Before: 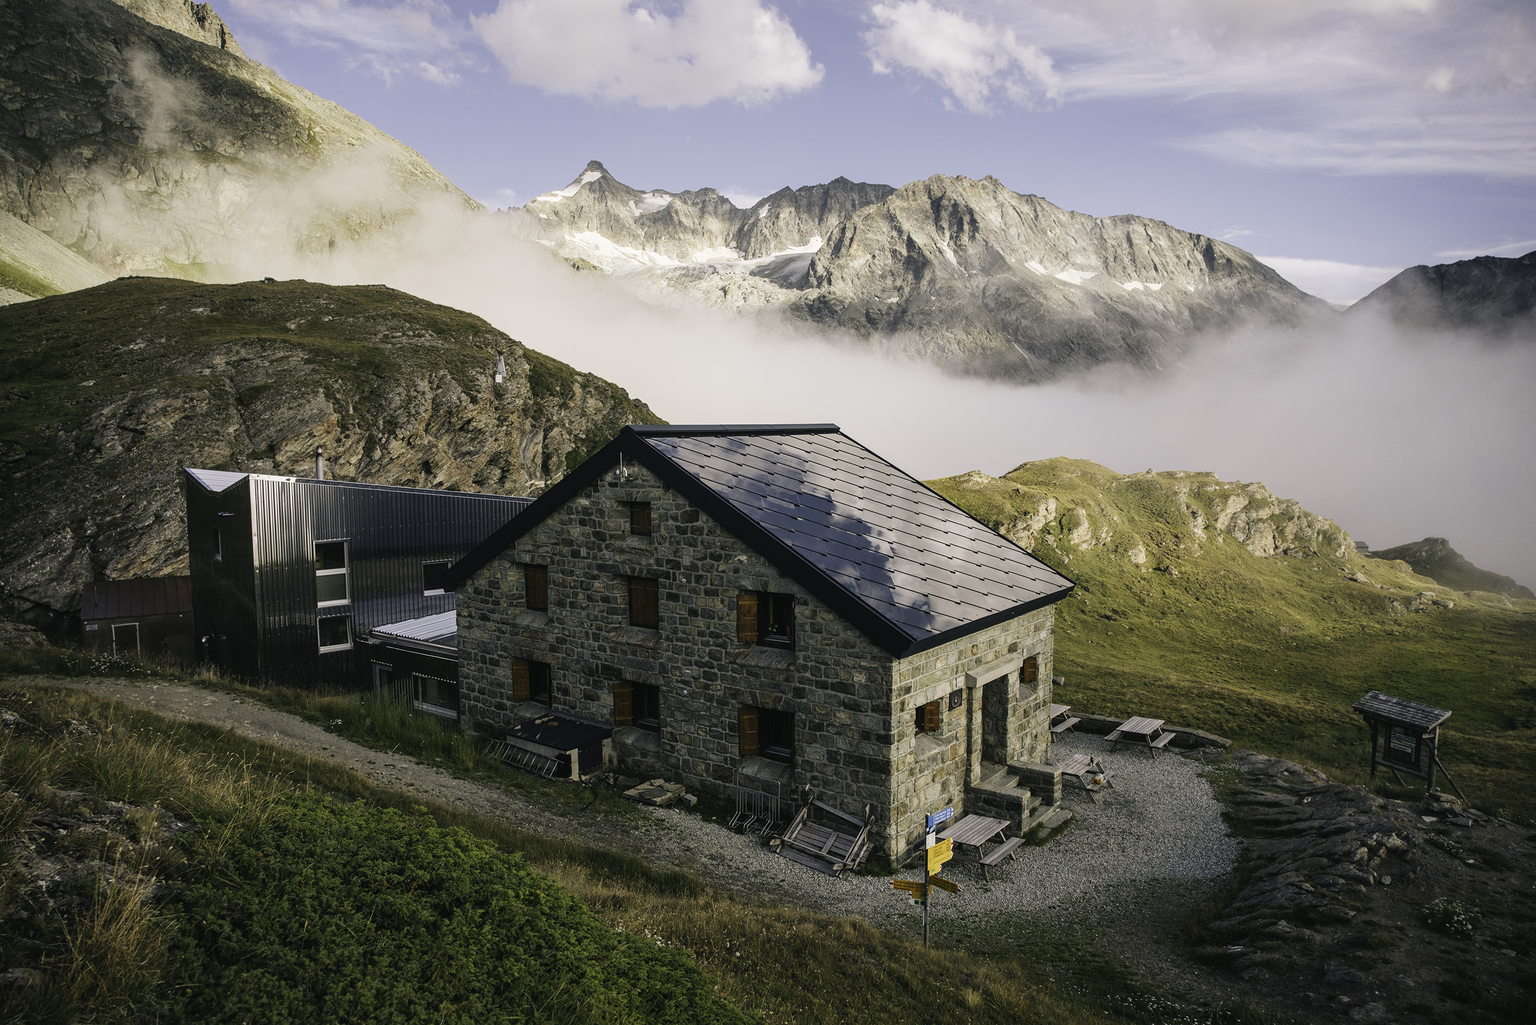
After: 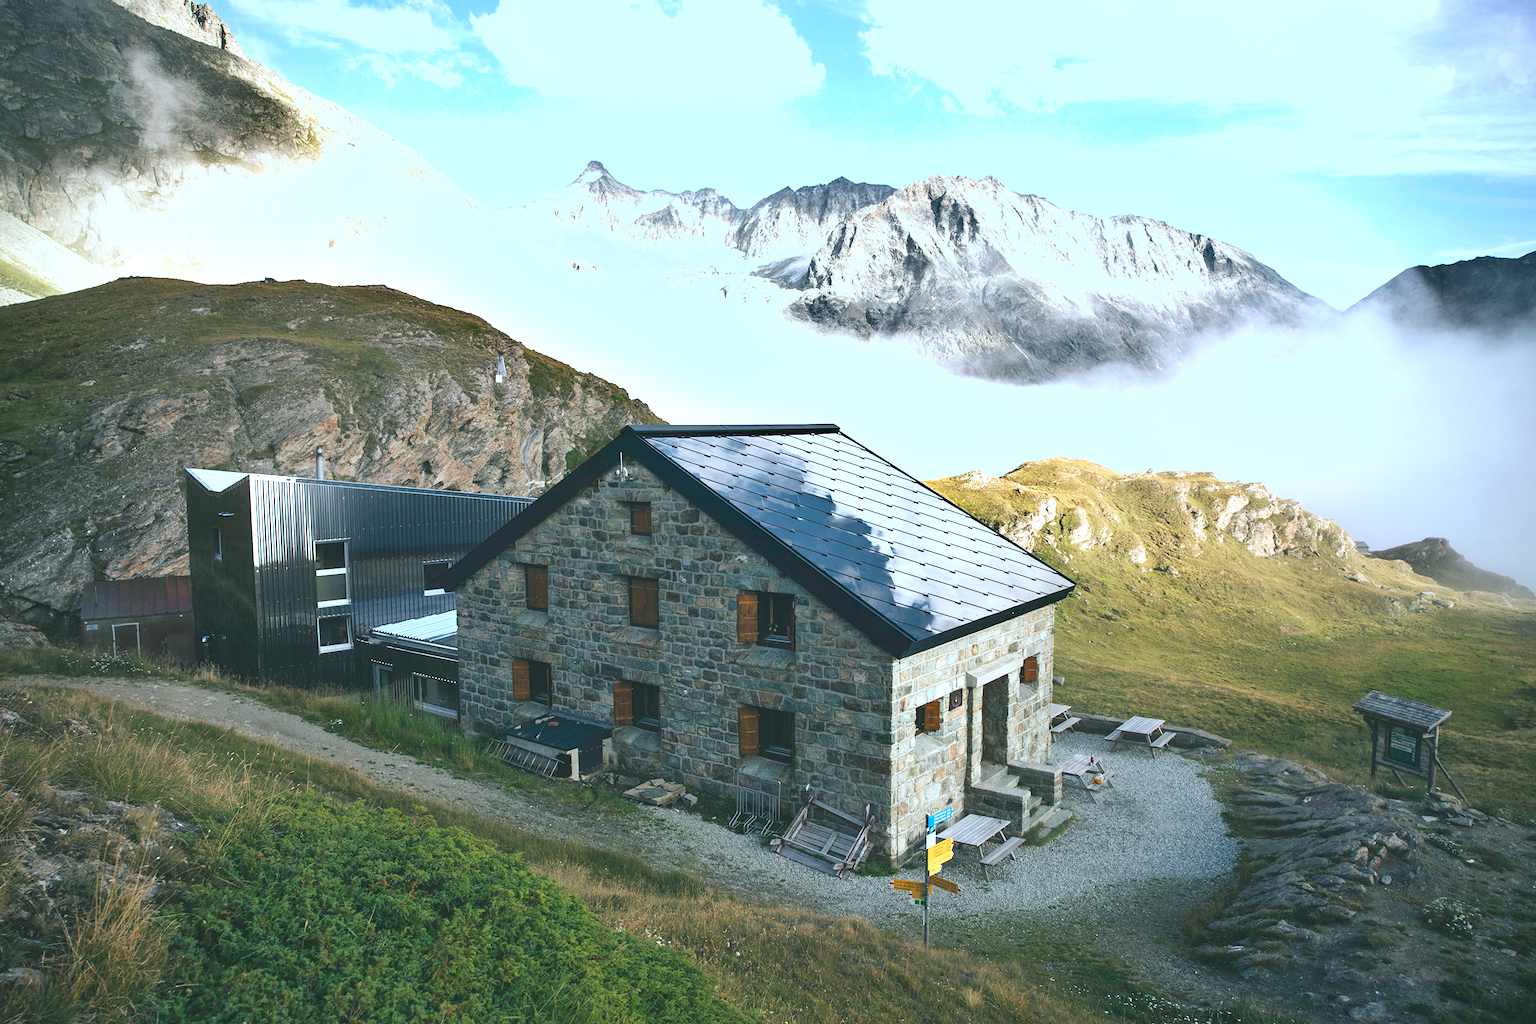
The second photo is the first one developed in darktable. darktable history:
color correction: highlights a* -9.68, highlights b* -21.62
shadows and highlights: low approximation 0.01, soften with gaussian
contrast equalizer: octaves 7, y [[0.6 ×6], [0.55 ×6], [0 ×6], [0 ×6], [0 ×6]], mix -0.986
exposure: exposure 1 EV, compensate exposure bias true, compensate highlight preservation false
